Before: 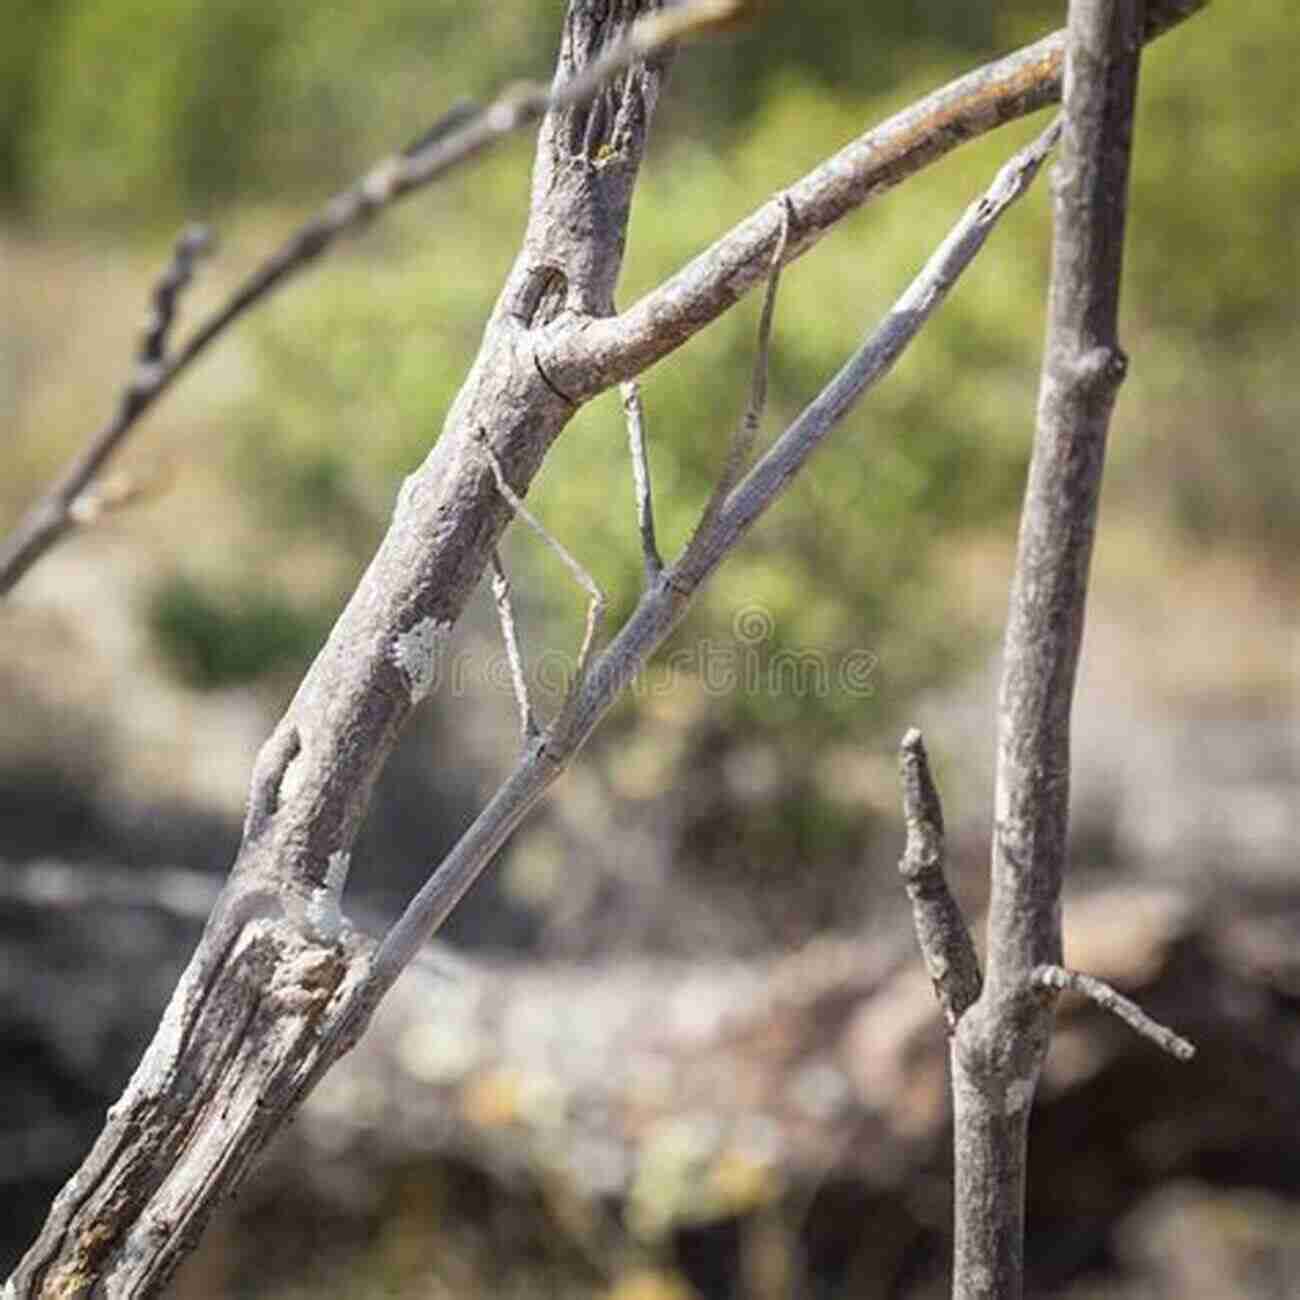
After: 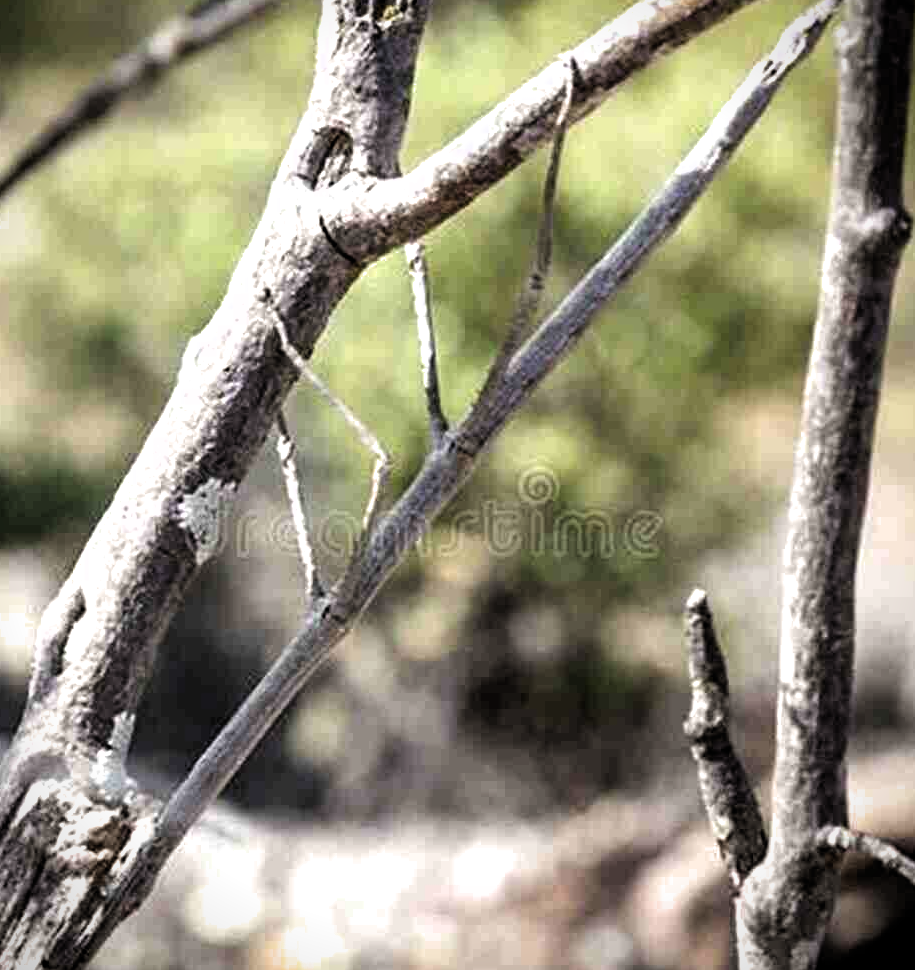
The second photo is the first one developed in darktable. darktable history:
crop and rotate: left 16.612%, top 10.757%, right 12.938%, bottom 14.609%
filmic rgb: black relative exposure -8.26 EV, white relative exposure 2.25 EV, hardness 7.05, latitude 86.68%, contrast 1.683, highlights saturation mix -4.34%, shadows ↔ highlights balance -1.97%, color science v6 (2022), iterations of high-quality reconstruction 0
vignetting: fall-off start 92.75%, saturation -0.034
exposure: exposure -0.142 EV, compensate exposure bias true, compensate highlight preservation false
